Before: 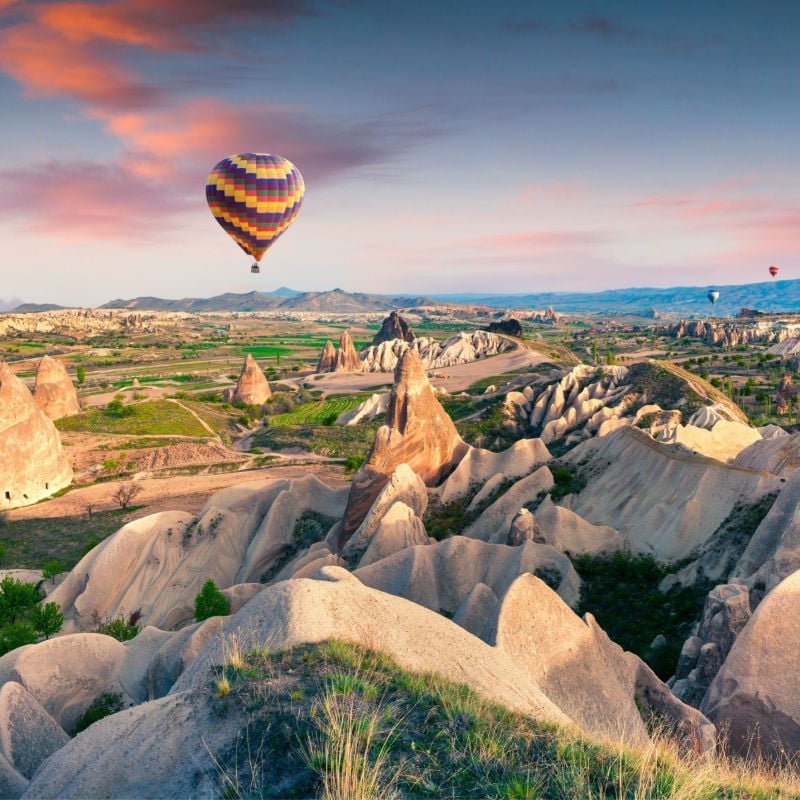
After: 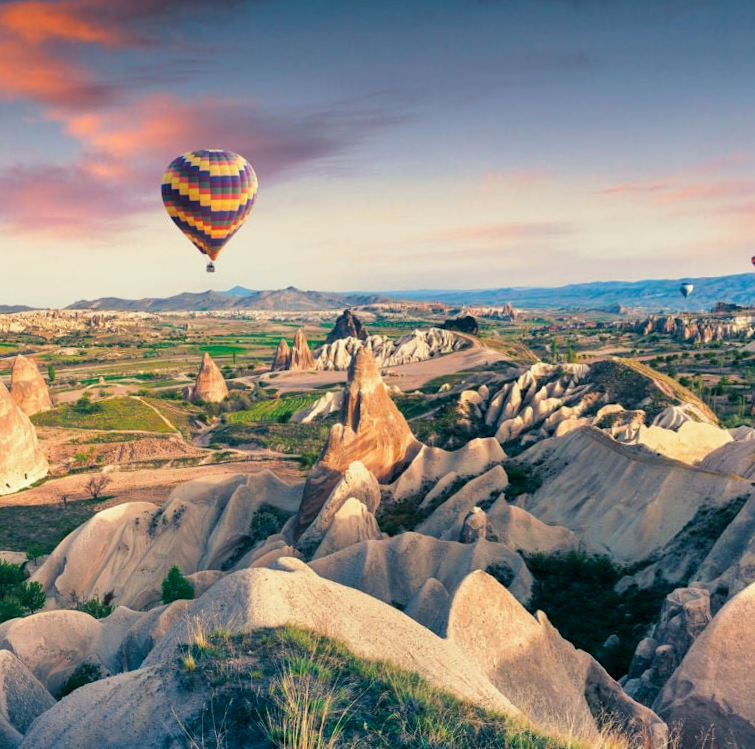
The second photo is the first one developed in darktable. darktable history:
rotate and perspective: rotation 0.062°, lens shift (vertical) 0.115, lens shift (horizontal) -0.133, crop left 0.047, crop right 0.94, crop top 0.061, crop bottom 0.94
split-toning: shadows › hue 216°, shadows › saturation 1, highlights › hue 57.6°, balance -33.4
